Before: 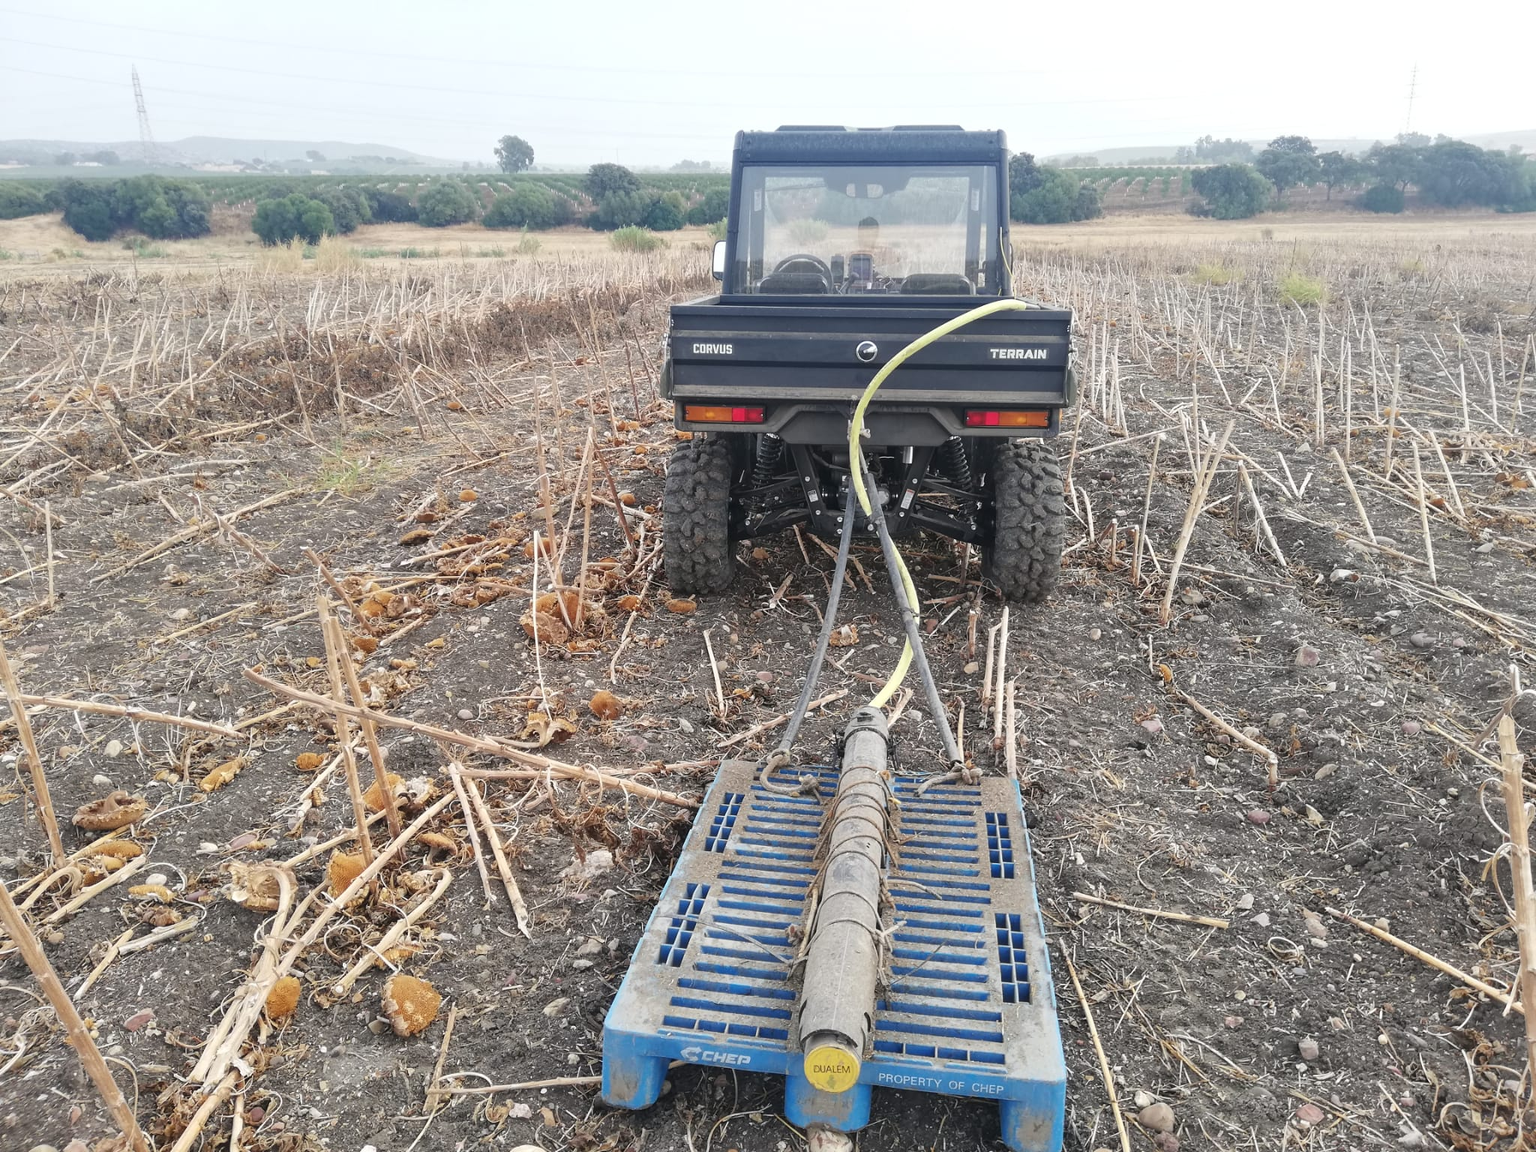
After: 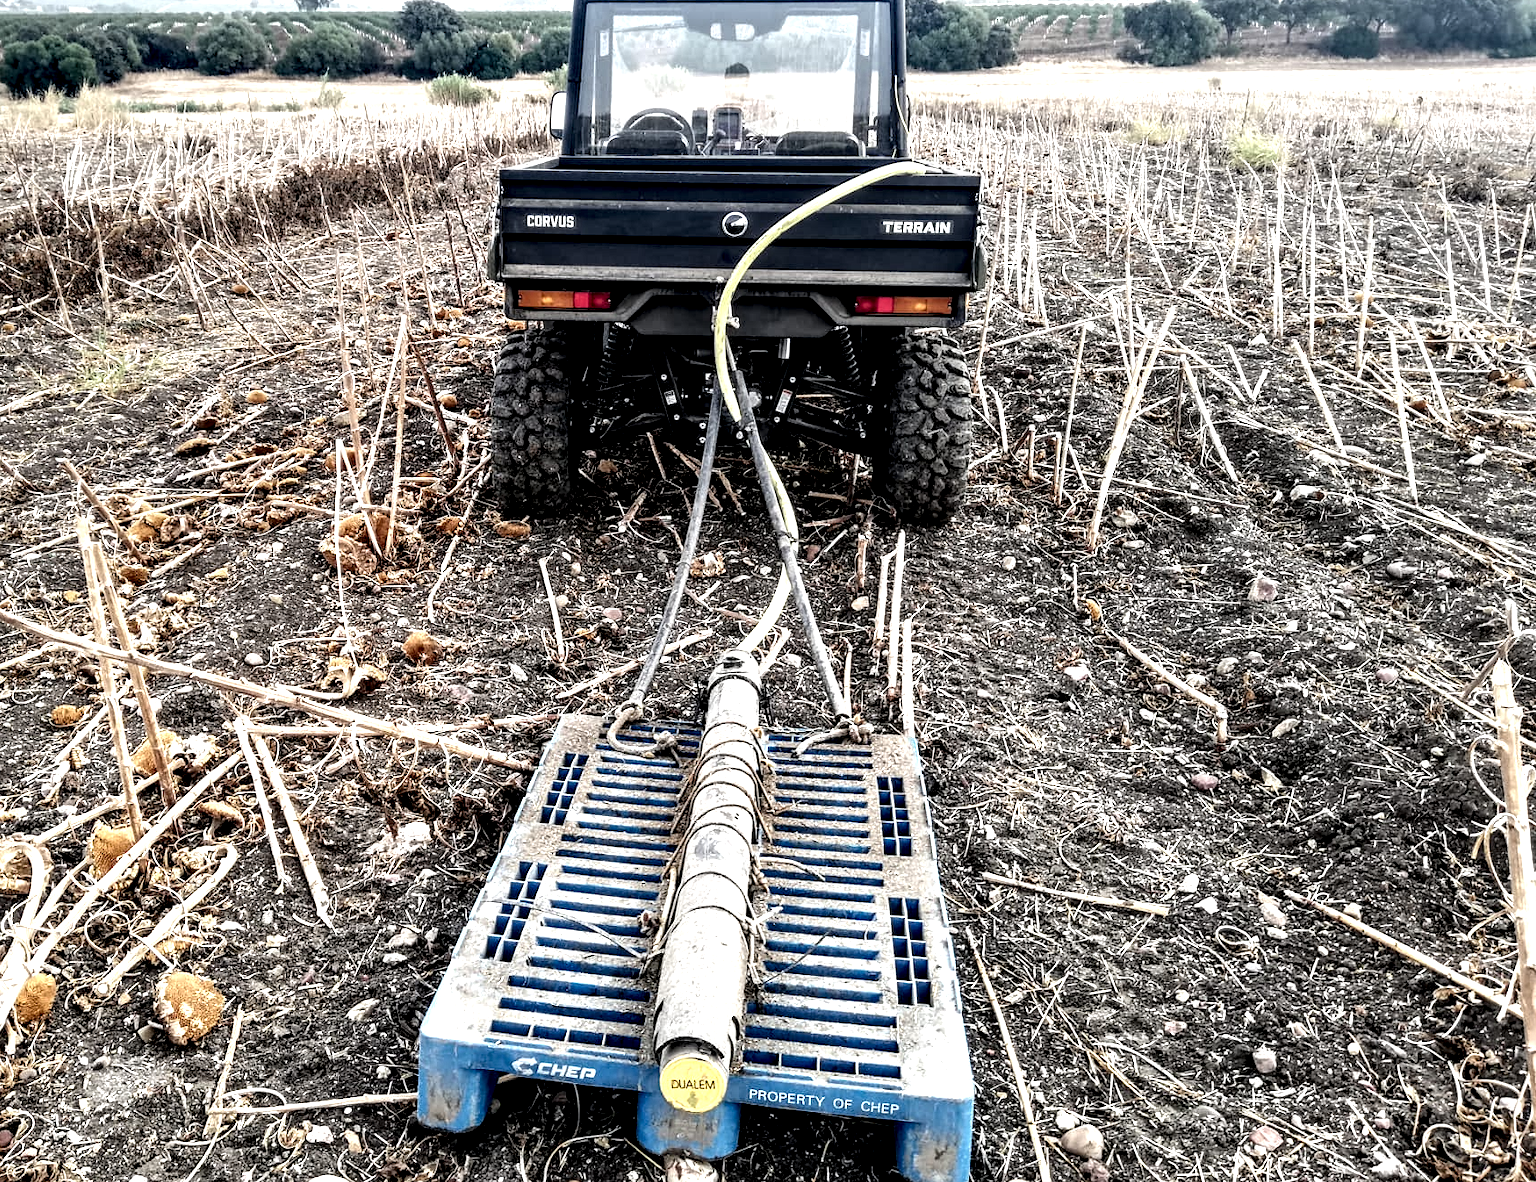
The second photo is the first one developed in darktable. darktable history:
crop: left 16.521%, top 14.321%
local contrast: highlights 116%, shadows 46%, detail 295%
